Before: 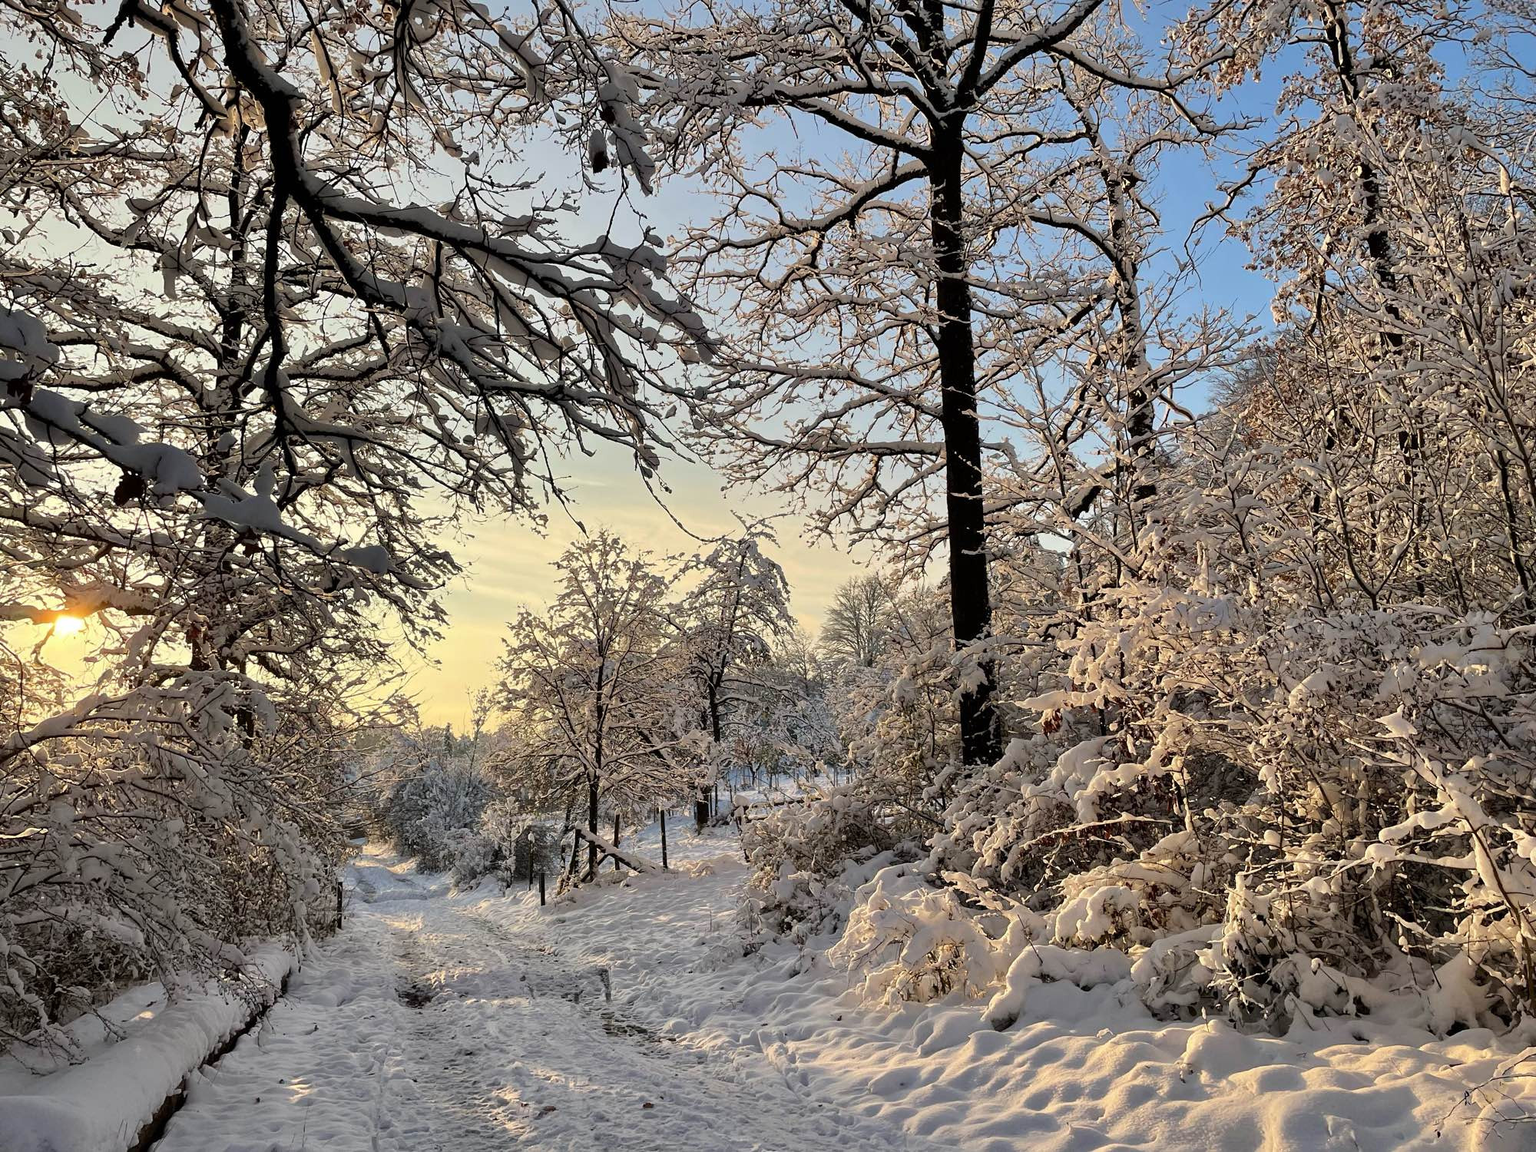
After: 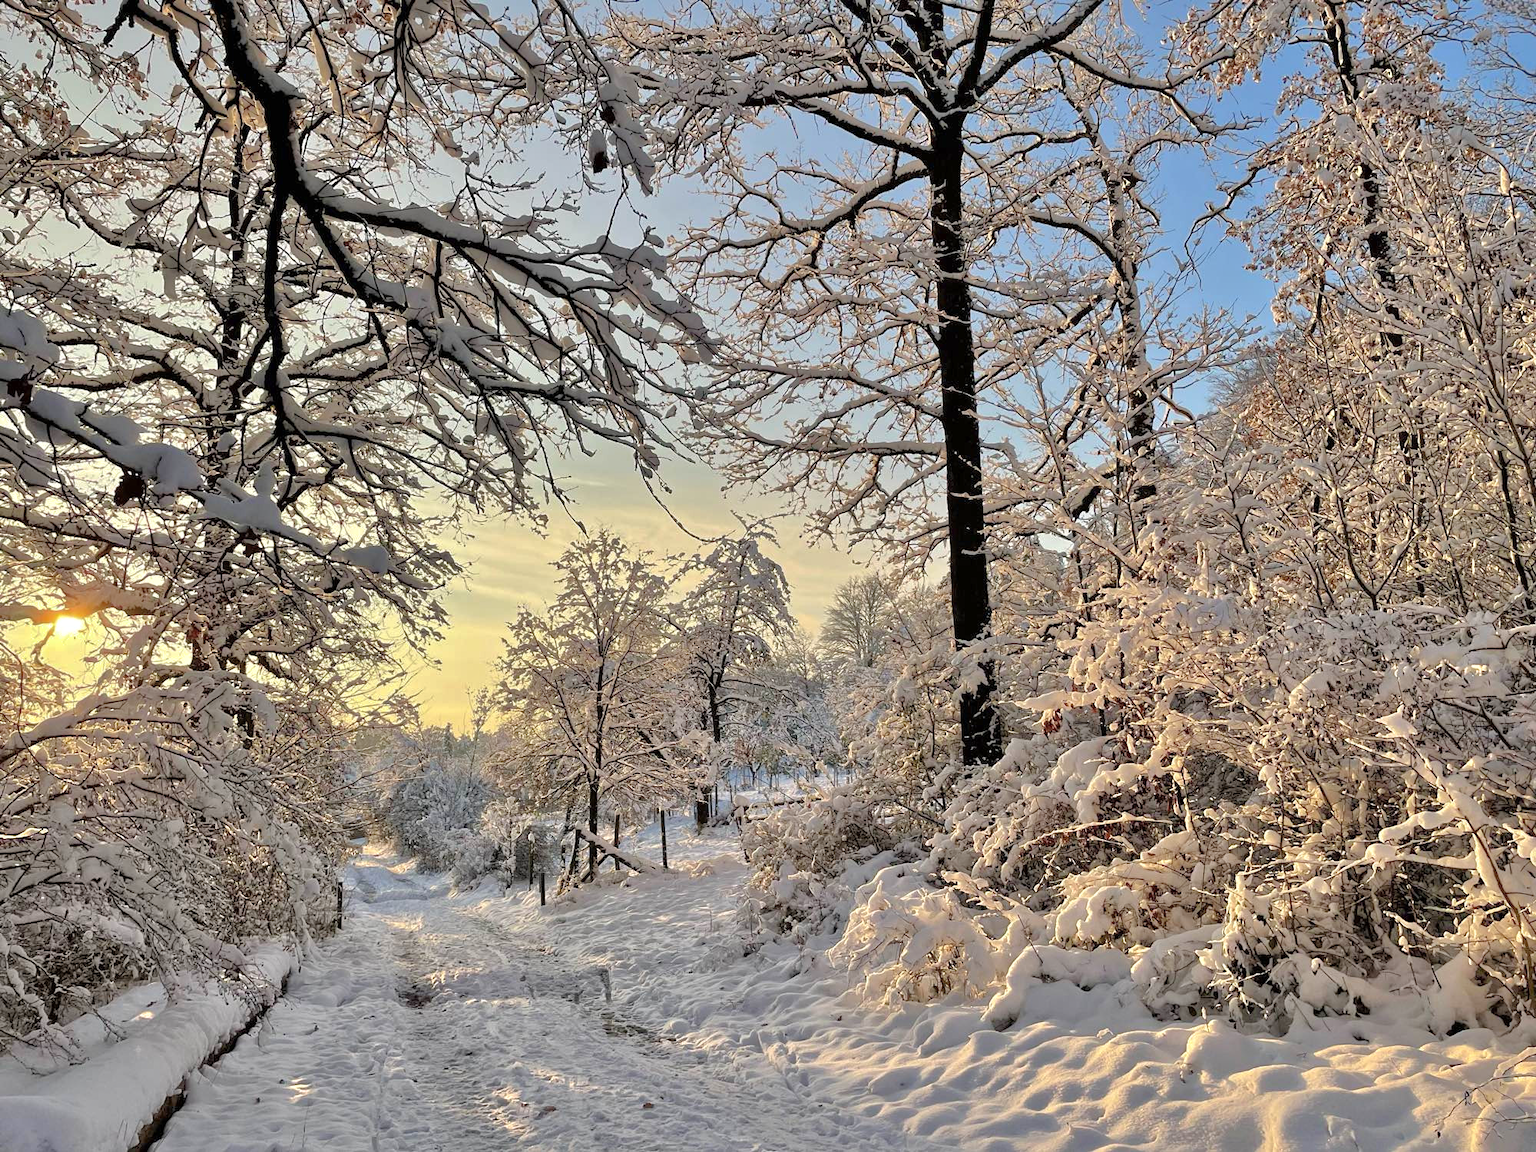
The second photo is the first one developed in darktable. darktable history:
shadows and highlights: on, module defaults
tone equalizer: -7 EV 0.15 EV, -6 EV 0.6 EV, -5 EV 1.15 EV, -4 EV 1.33 EV, -3 EV 1.15 EV, -2 EV 0.6 EV, -1 EV 0.15 EV, mask exposure compensation -0.5 EV
contrast brightness saturation: saturation -0.05
